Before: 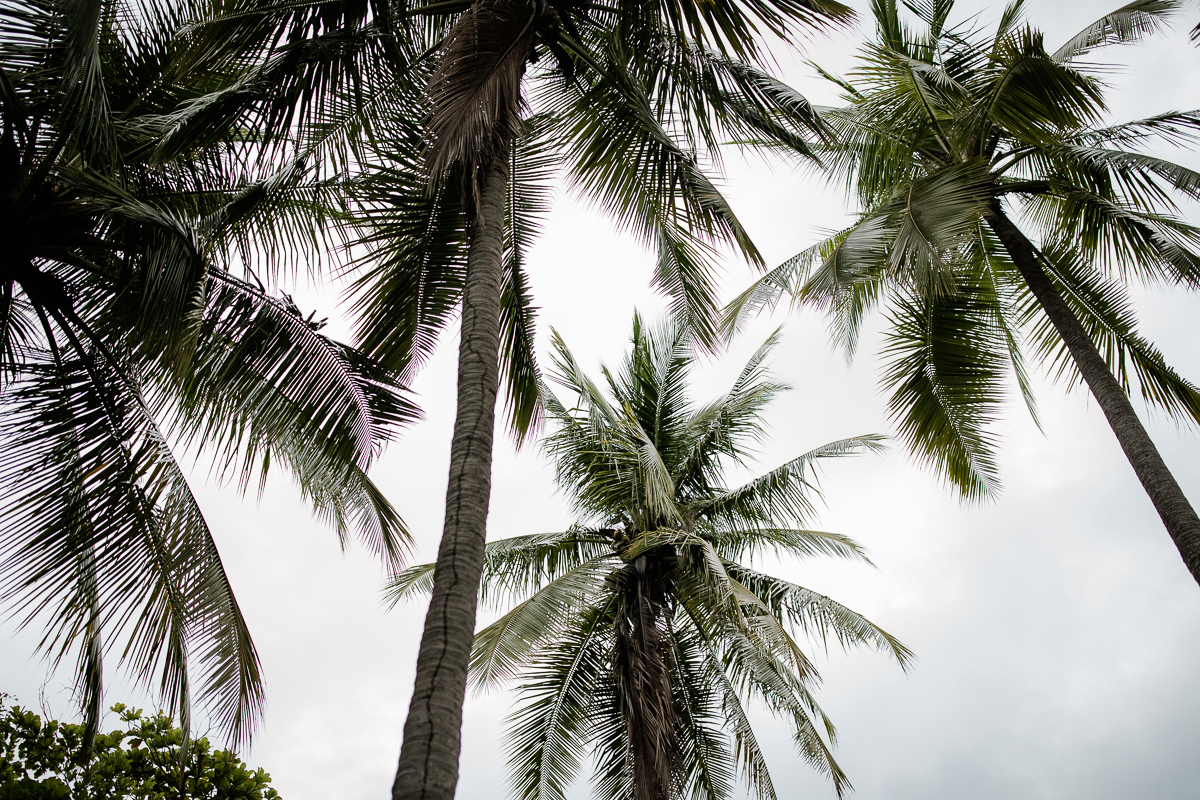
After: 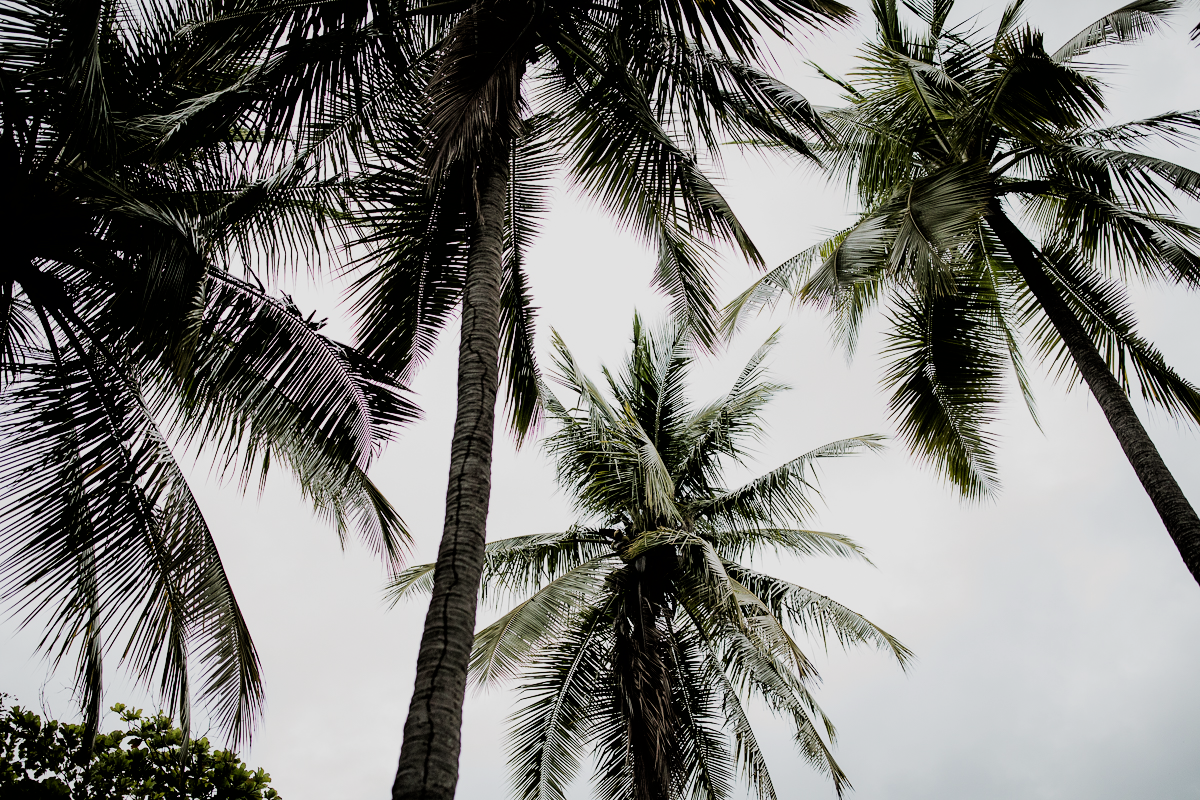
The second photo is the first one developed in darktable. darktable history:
filmic rgb: black relative exposure -5.06 EV, white relative exposure 3.98 EV, threshold 2.94 EV, hardness 2.88, contrast 1.297, highlights saturation mix -28.57%, enable highlight reconstruction true
